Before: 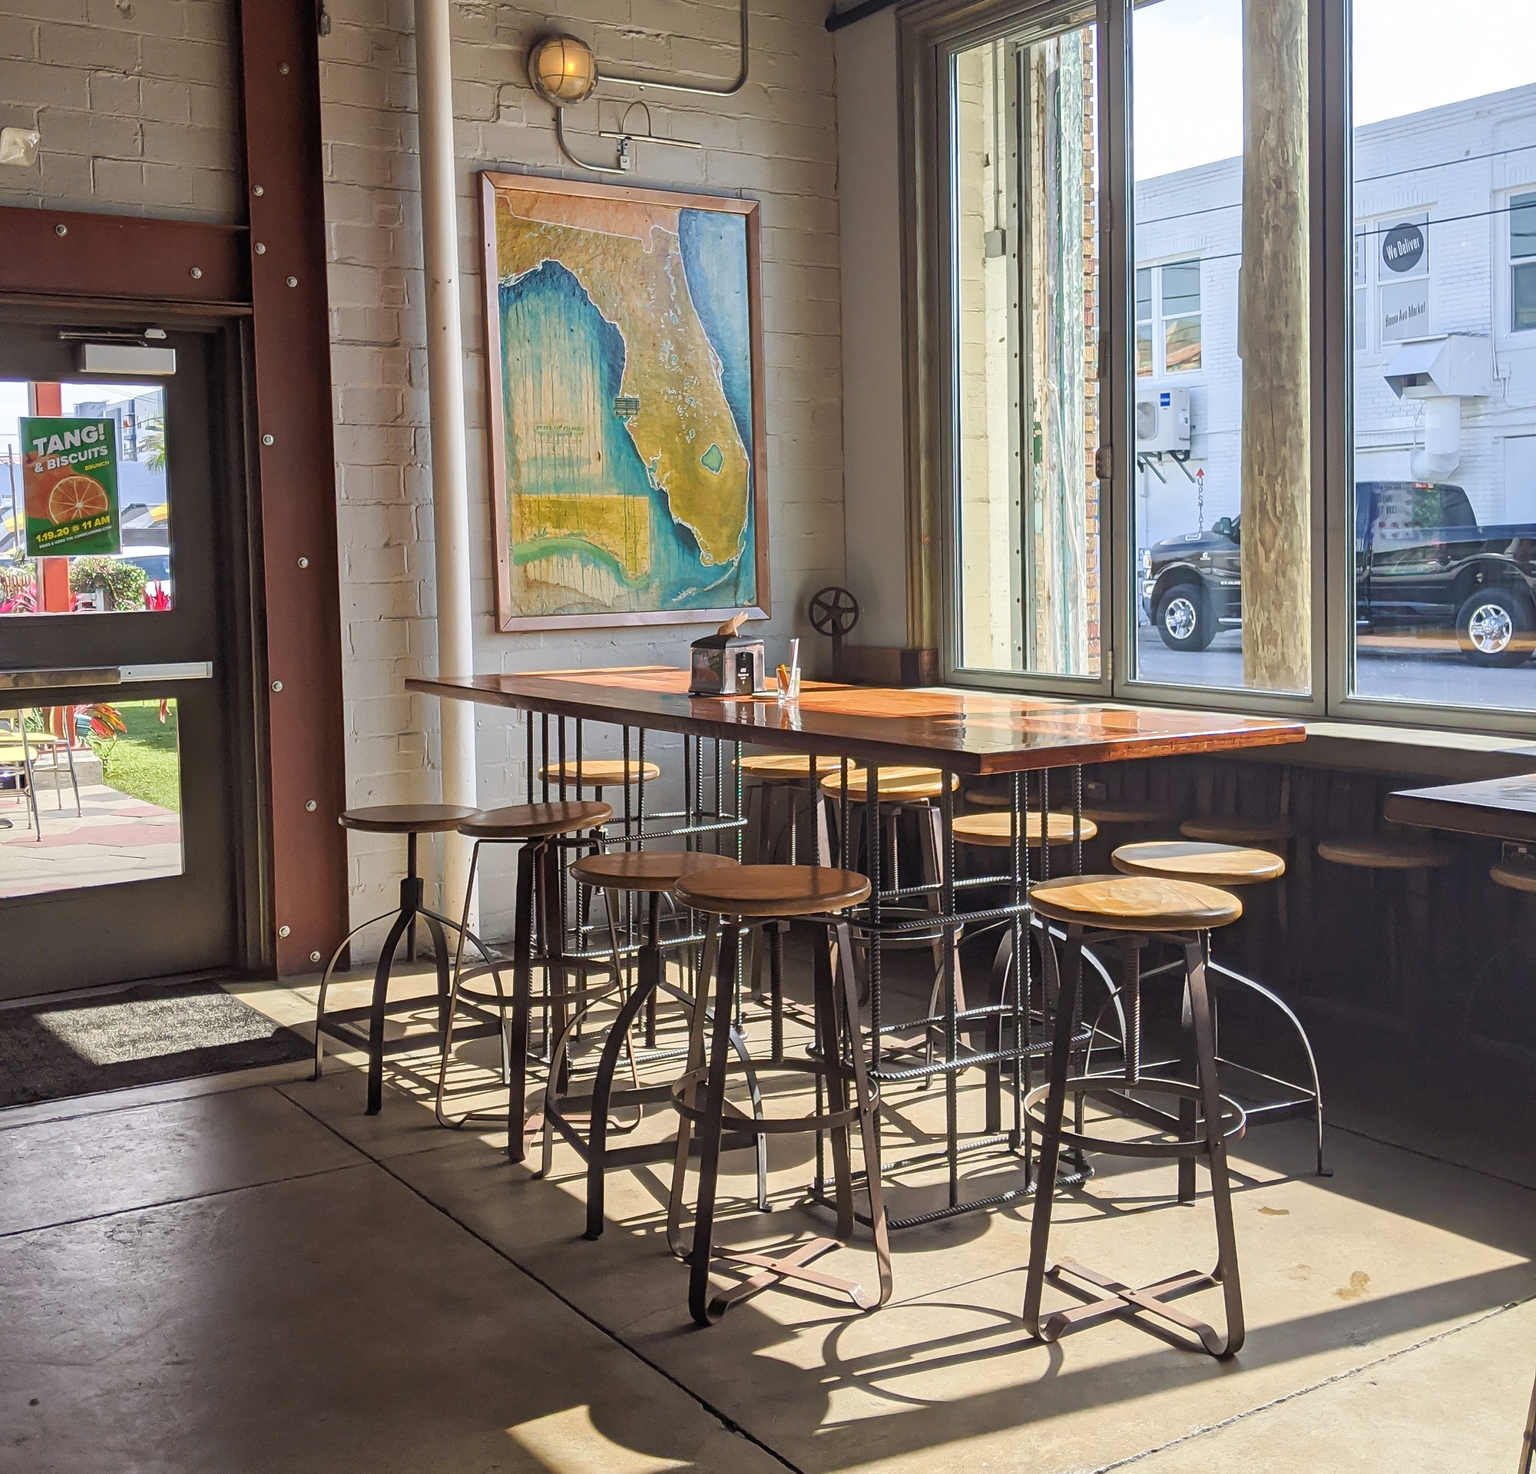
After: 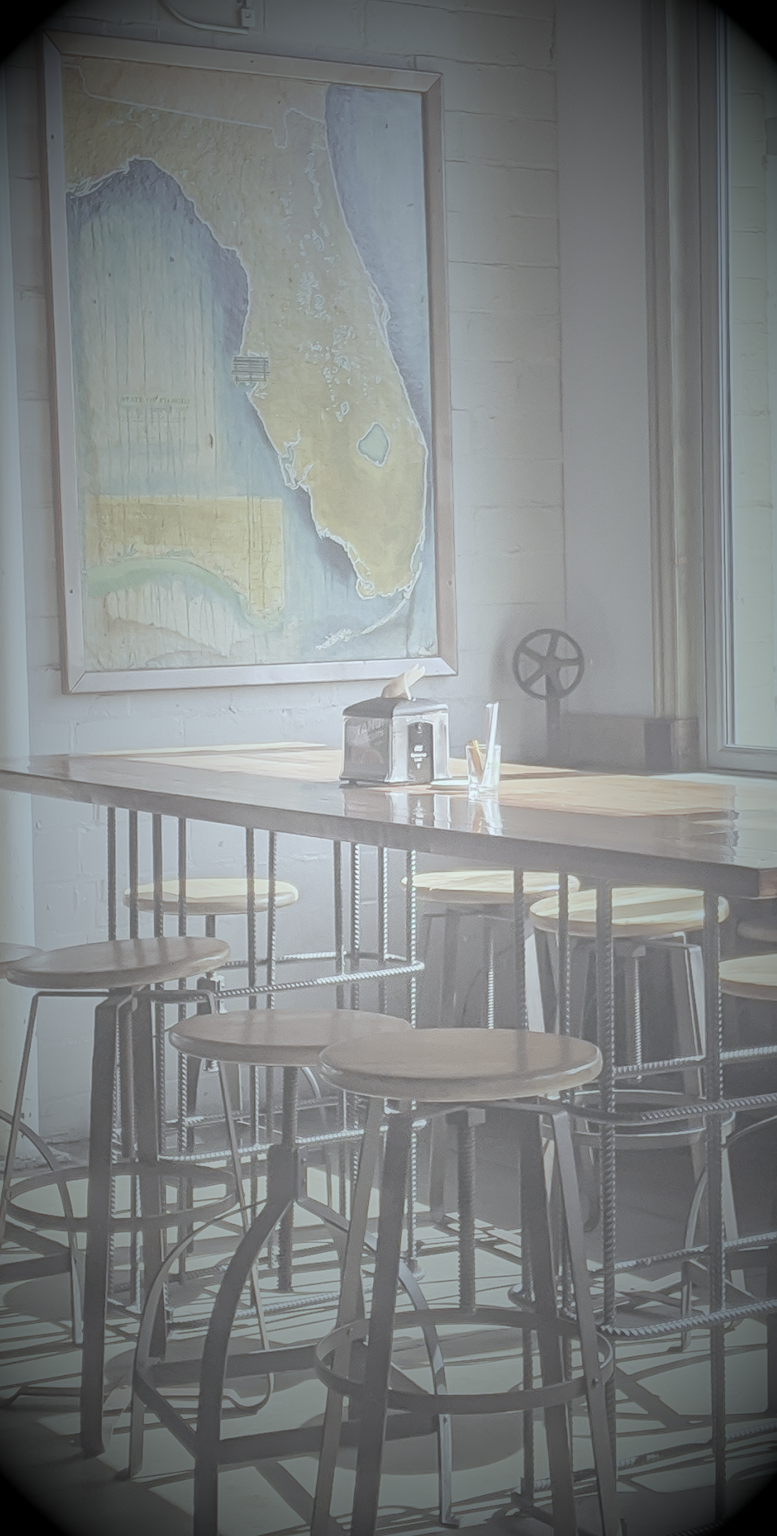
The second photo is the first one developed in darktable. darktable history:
white balance: red 0.948, green 1.02, blue 1.176
contrast brightness saturation: contrast -0.32, brightness 0.75, saturation -0.78
vignetting: fall-off start 15.9%, fall-off radius 100%, brightness -1, saturation 0.5, width/height ratio 0.719
crop and rotate: left 29.476%, top 10.214%, right 35.32%, bottom 17.333%
color balance: mode lift, gamma, gain (sRGB), lift [0.997, 0.979, 1.021, 1.011], gamma [1, 1.084, 0.916, 0.998], gain [1, 0.87, 1.13, 1.101], contrast 4.55%, contrast fulcrum 38.24%, output saturation 104.09%
